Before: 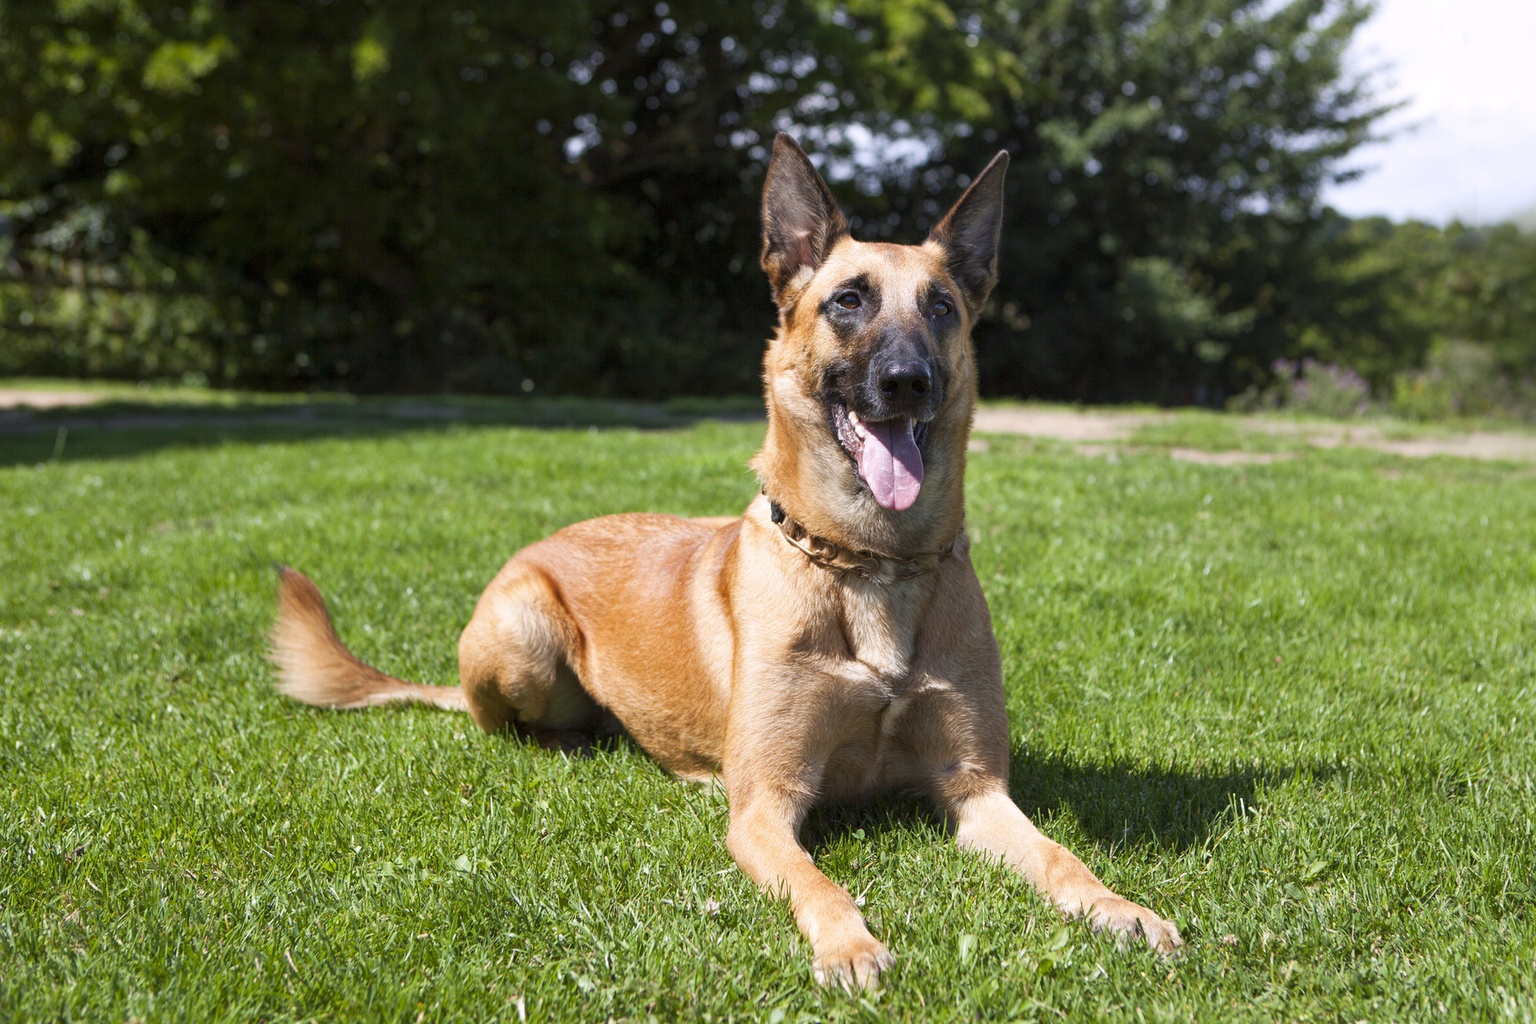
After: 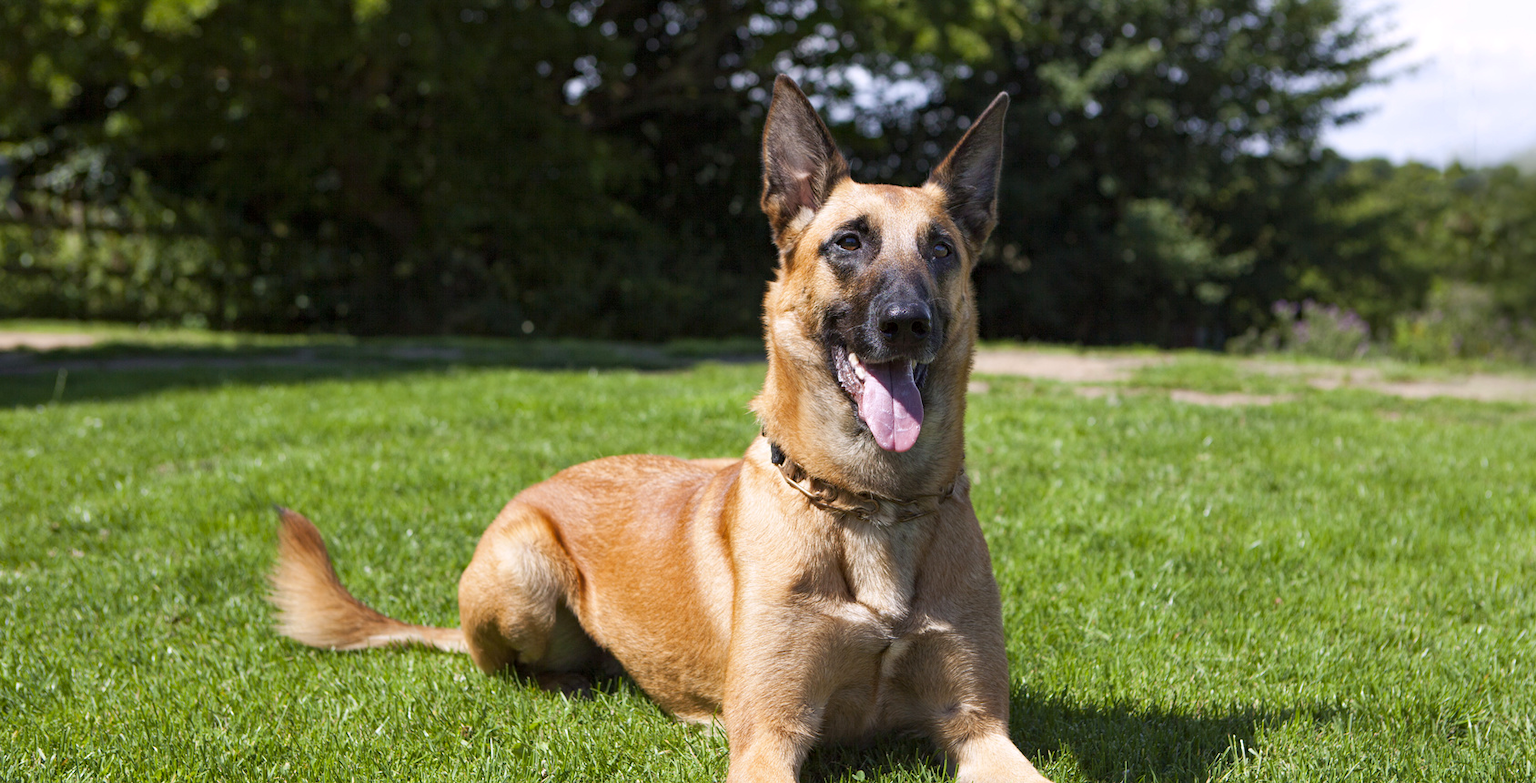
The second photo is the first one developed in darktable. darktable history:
haze removal: adaptive false
crop: top 5.704%, bottom 17.707%
tone equalizer: edges refinement/feathering 500, mask exposure compensation -1.57 EV, preserve details no
